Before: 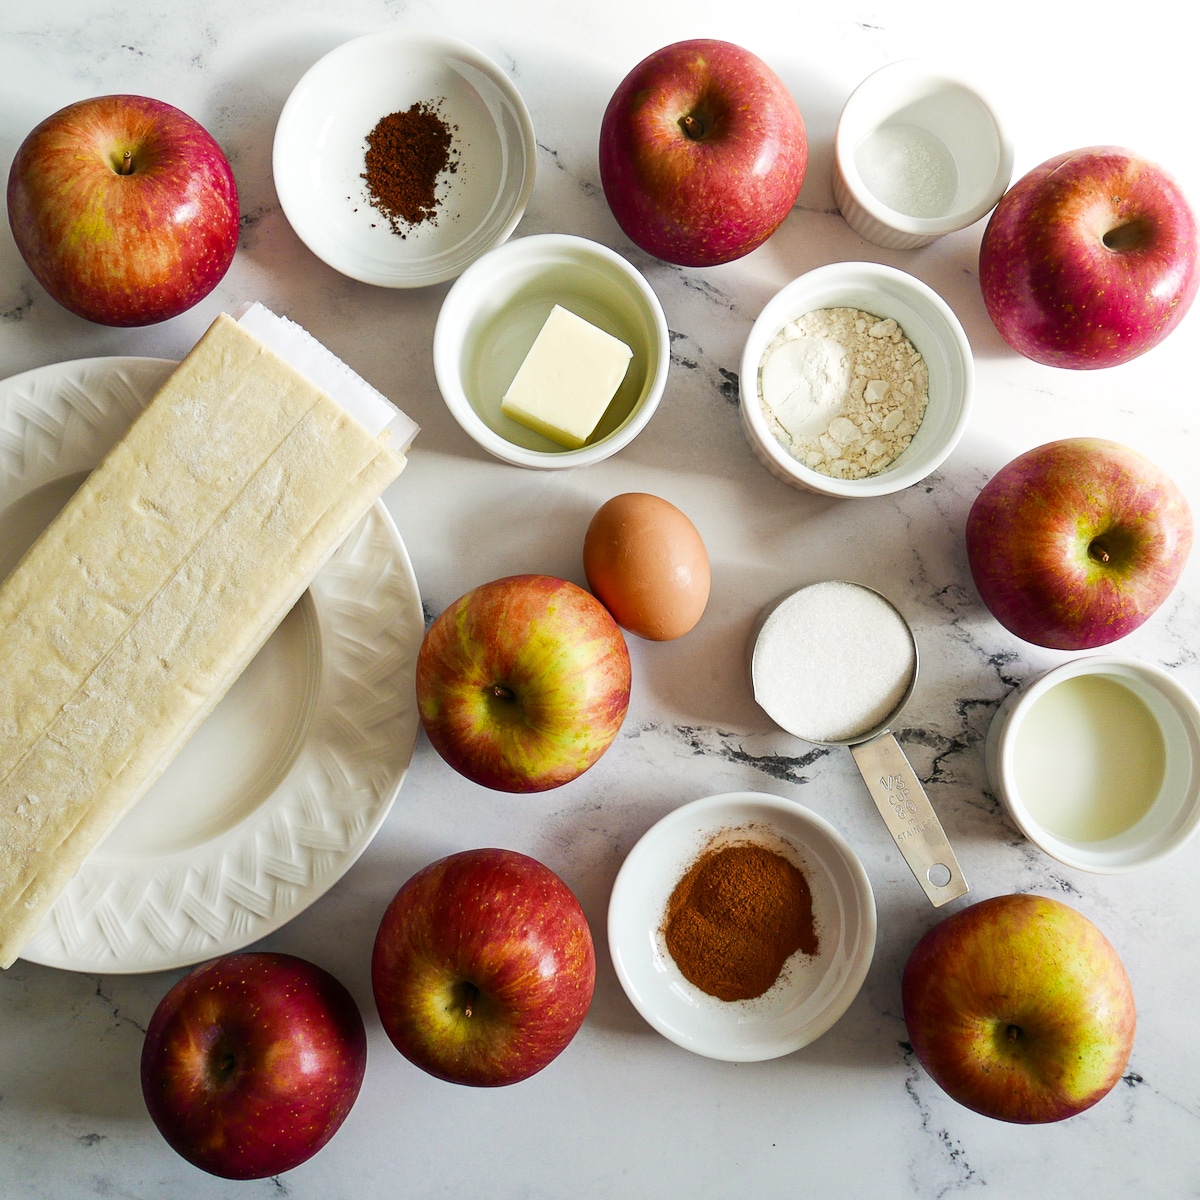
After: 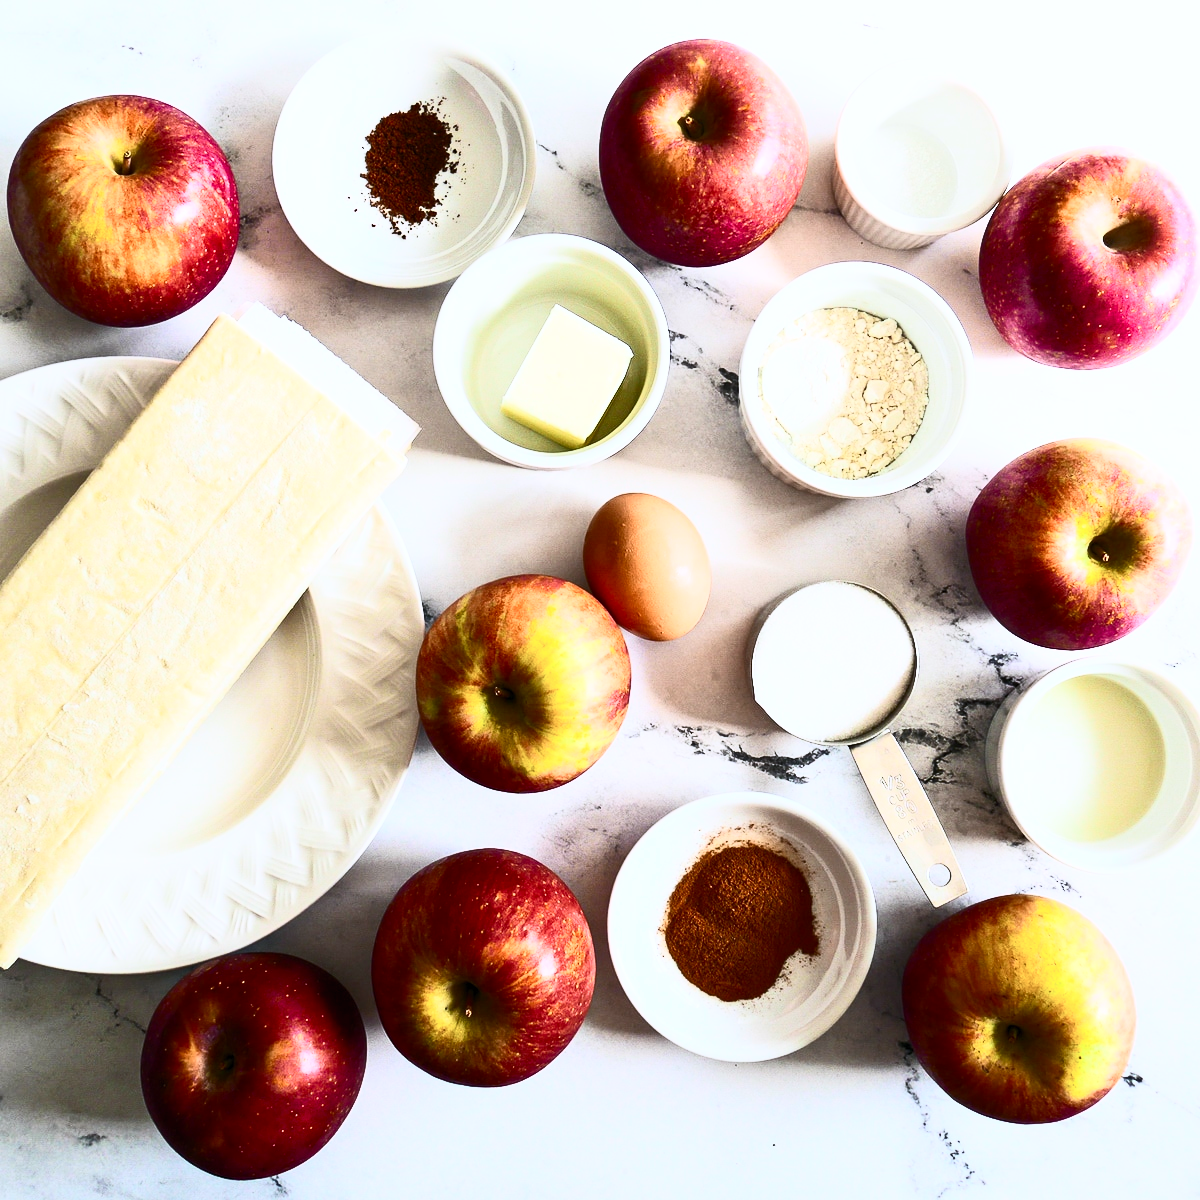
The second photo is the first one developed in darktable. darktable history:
color calibration: illuminant as shot in camera, x 0.358, y 0.373, temperature 4628.91 K
exposure: black level correction 0.002, compensate highlight preservation false
contrast brightness saturation: contrast 0.62, brightness 0.34, saturation 0.14
